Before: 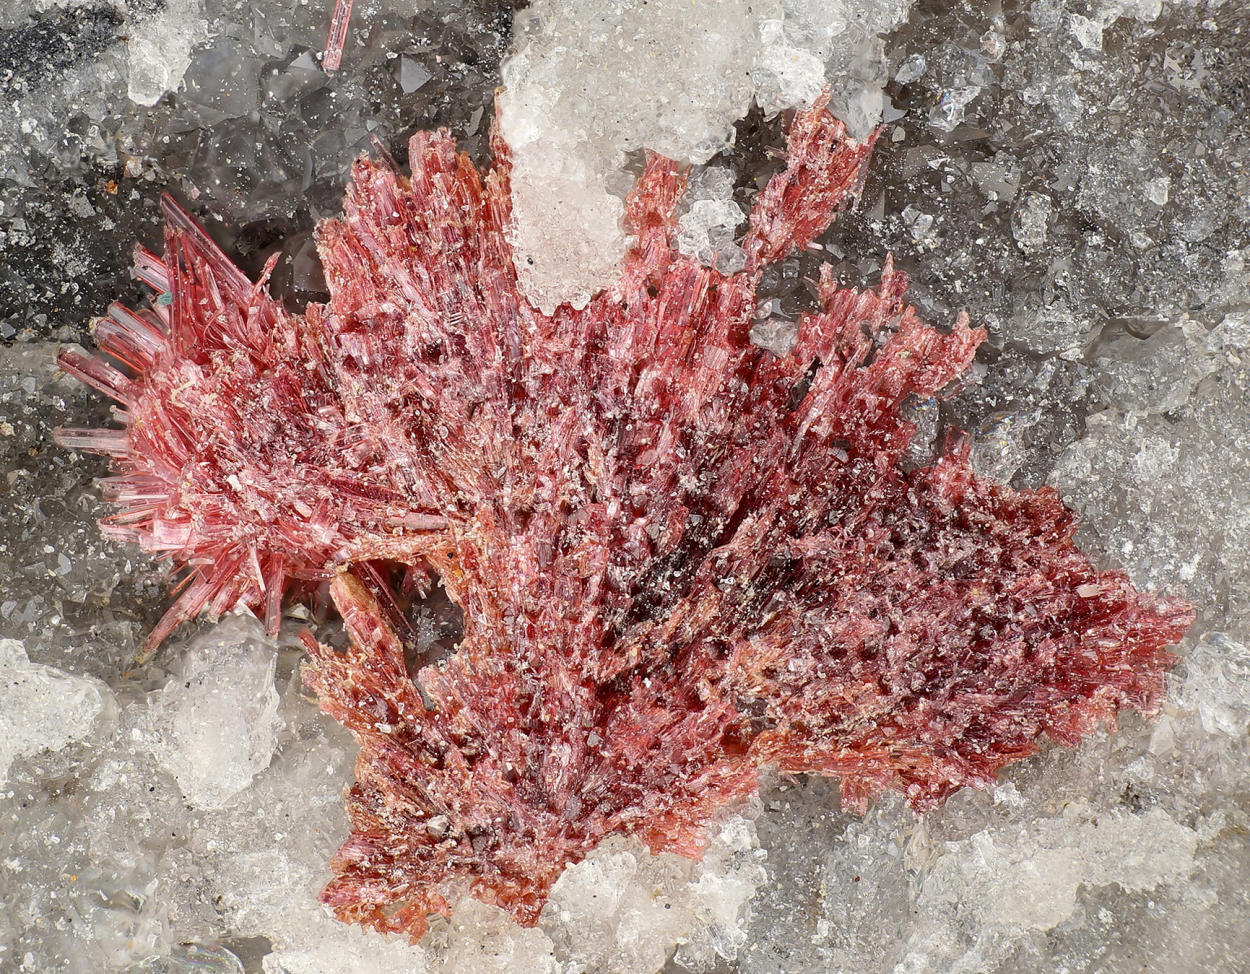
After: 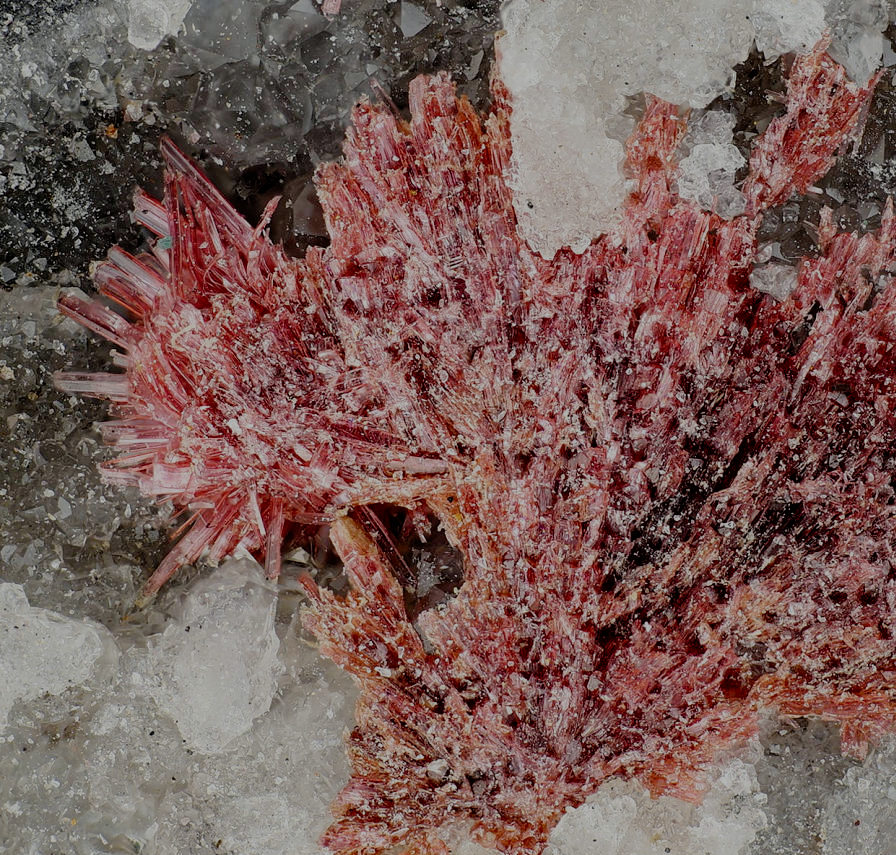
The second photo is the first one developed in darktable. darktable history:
crop: top 5.803%, right 27.864%, bottom 5.804%
filmic rgb: middle gray luminance 30%, black relative exposure -9 EV, white relative exposure 7 EV, threshold 6 EV, target black luminance 0%, hardness 2.94, latitude 2.04%, contrast 0.963, highlights saturation mix 5%, shadows ↔ highlights balance 12.16%, add noise in highlights 0, preserve chrominance no, color science v3 (2019), use custom middle-gray values true, iterations of high-quality reconstruction 0, contrast in highlights soft, enable highlight reconstruction true
white balance: red 0.978, blue 0.999
tone equalizer: on, module defaults
